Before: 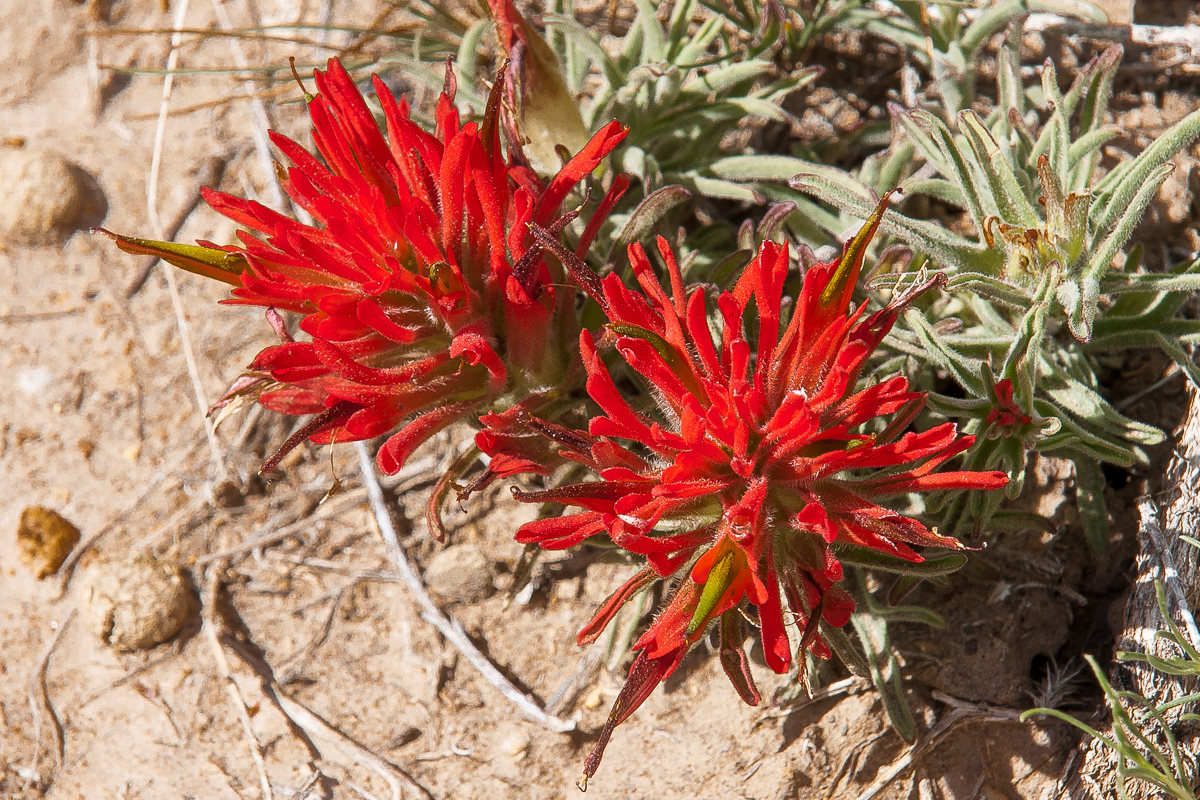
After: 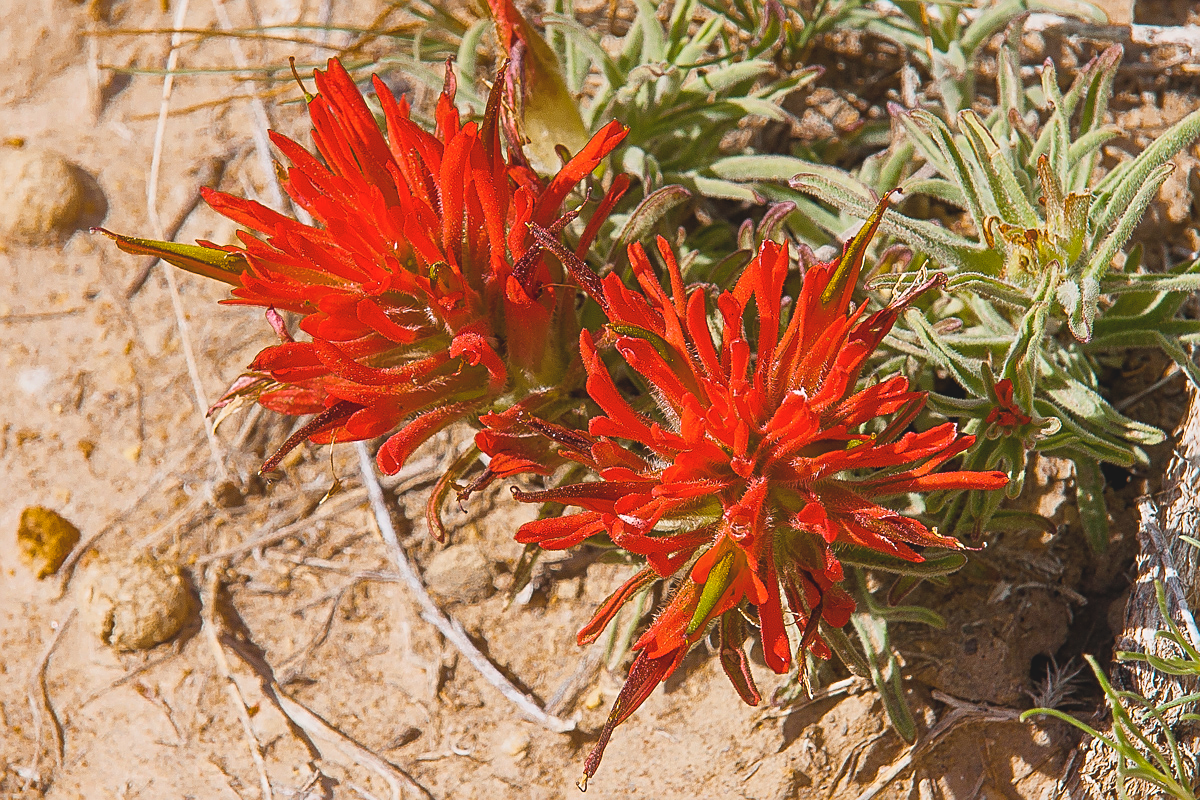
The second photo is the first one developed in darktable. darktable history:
sharpen: on, module defaults
color balance rgb: highlights gain › chroma 0.254%, highlights gain › hue 331.51°, linear chroma grading › global chroma 34.039%, perceptual saturation grading › global saturation 1.707%, perceptual saturation grading › highlights -3.093%, perceptual saturation grading › mid-tones 3.865%, perceptual saturation grading › shadows 8.01%, global vibrance 20%
contrast brightness saturation: contrast -0.137, brightness 0.044, saturation -0.119
